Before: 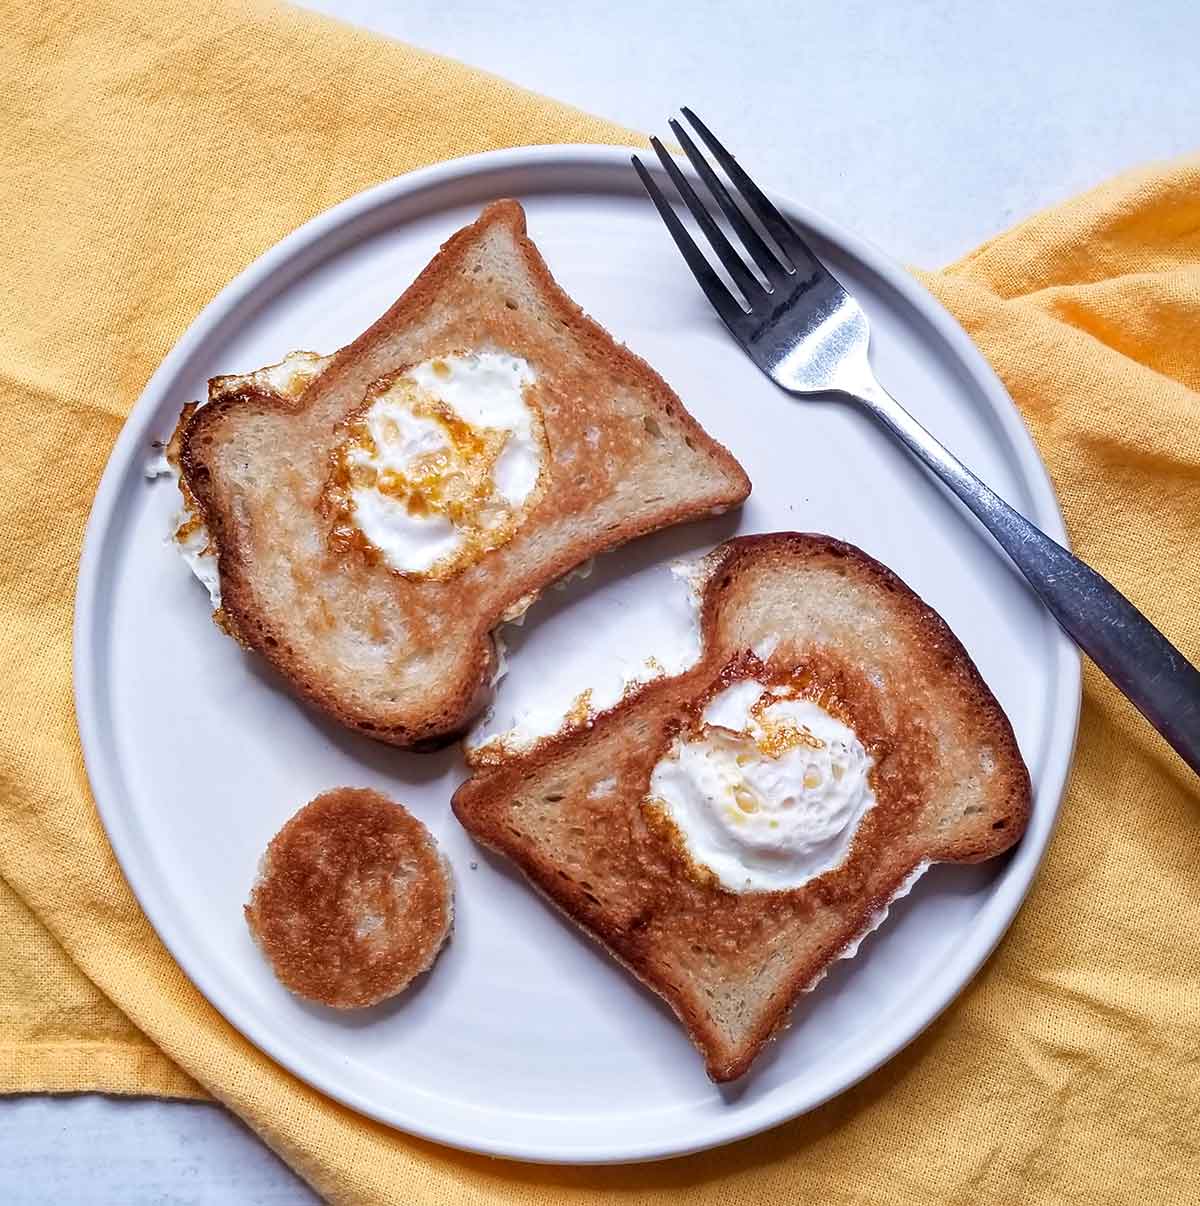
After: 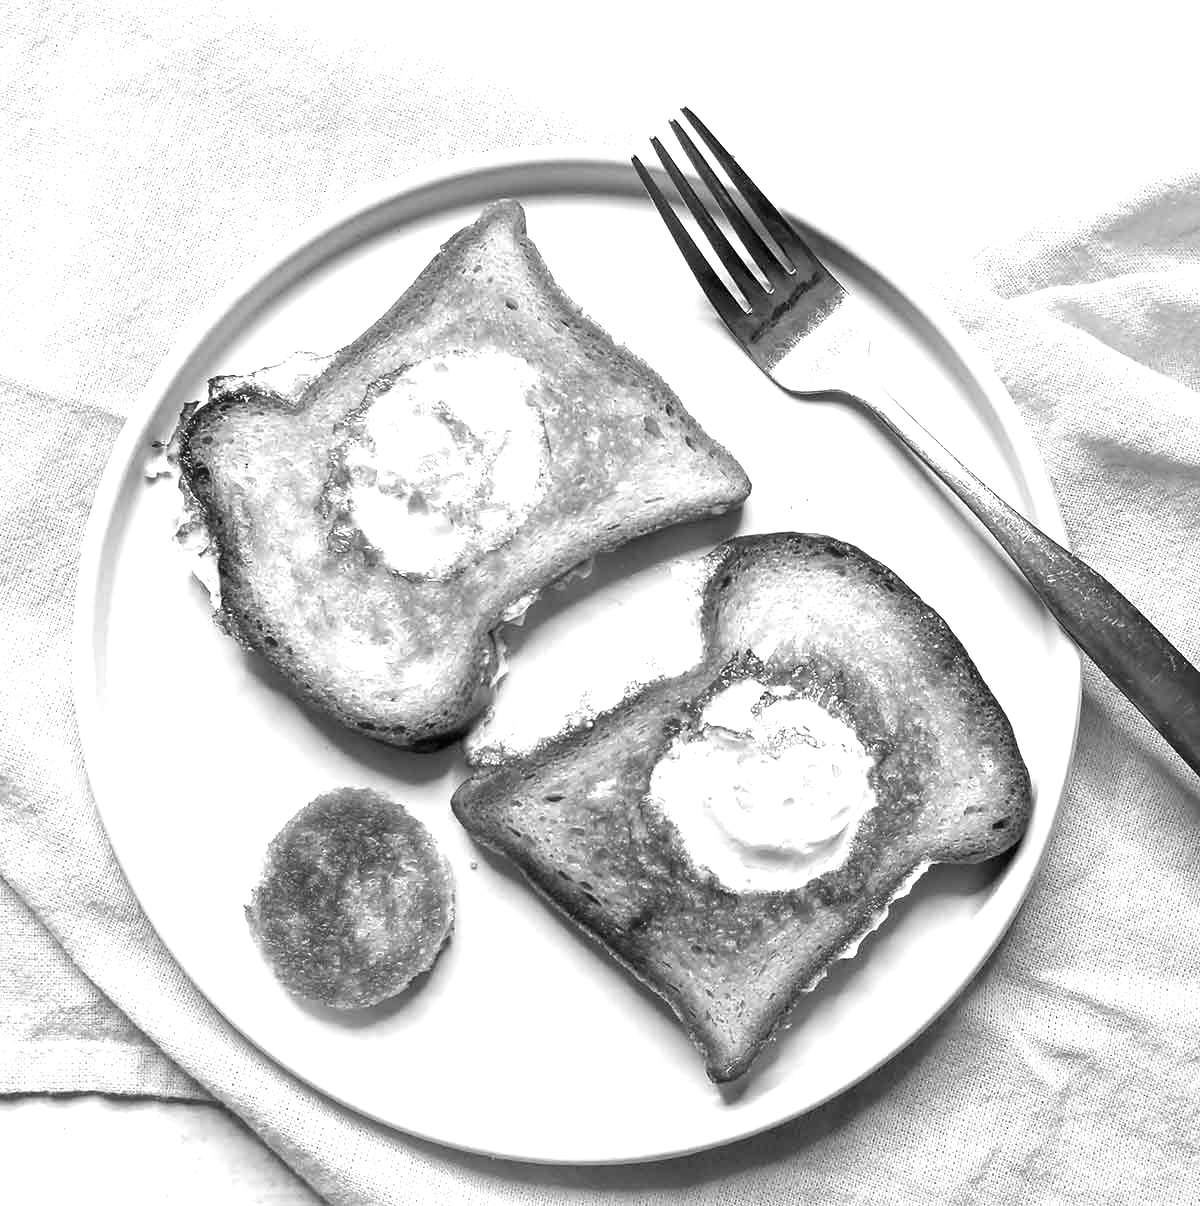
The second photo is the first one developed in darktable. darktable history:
exposure: exposure 1 EV, compensate highlight preservation false
monochrome: on, module defaults
